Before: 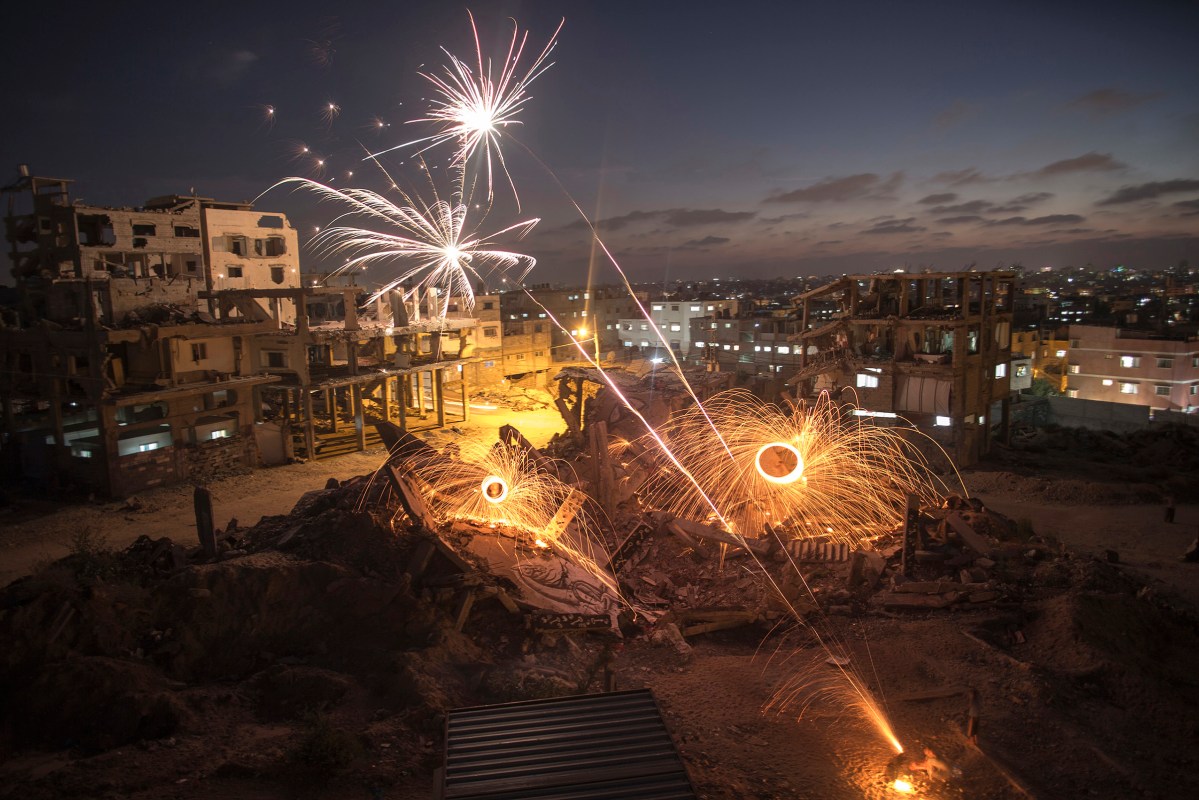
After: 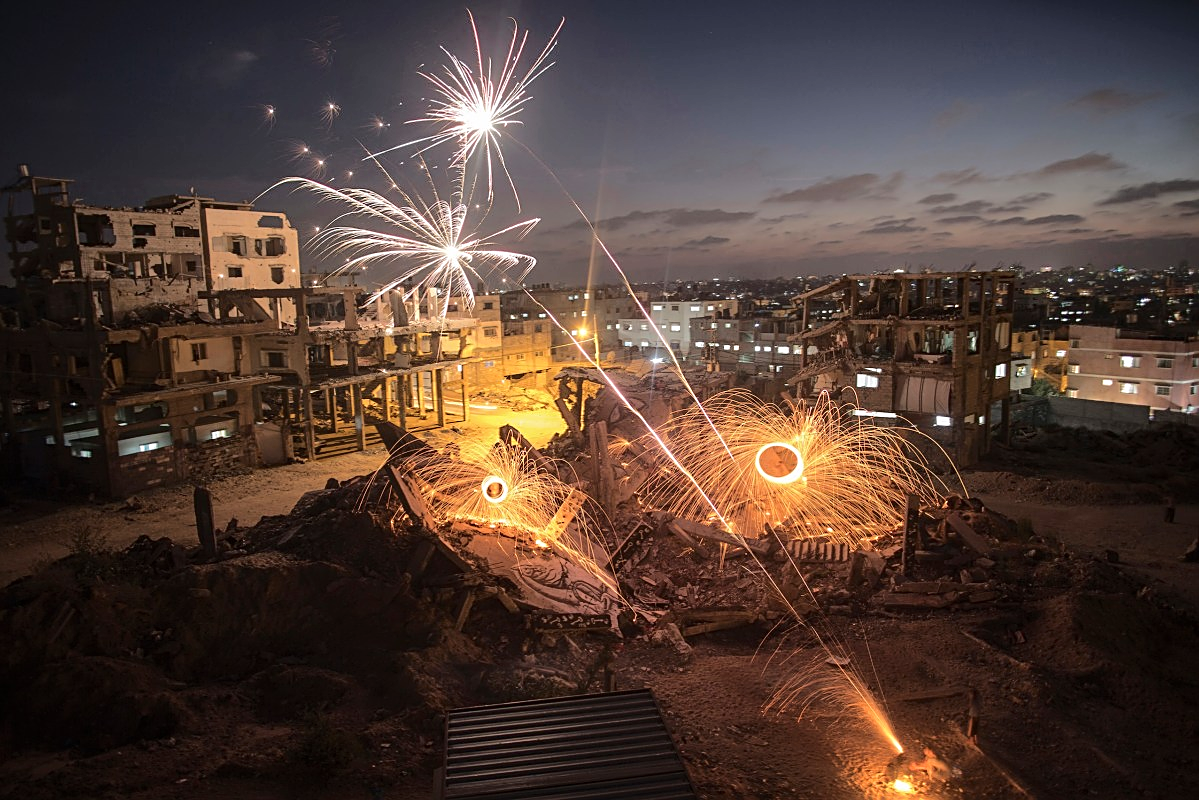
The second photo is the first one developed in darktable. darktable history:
tone curve: curves: ch0 [(0, 0) (0.003, 0.004) (0.011, 0.01) (0.025, 0.025) (0.044, 0.042) (0.069, 0.064) (0.1, 0.093) (0.136, 0.13) (0.177, 0.182) (0.224, 0.241) (0.277, 0.322) (0.335, 0.409) (0.399, 0.482) (0.468, 0.551) (0.543, 0.606) (0.623, 0.672) (0.709, 0.73) (0.801, 0.81) (0.898, 0.885) (1, 1)], color space Lab, independent channels, preserve colors none
sharpen: on, module defaults
